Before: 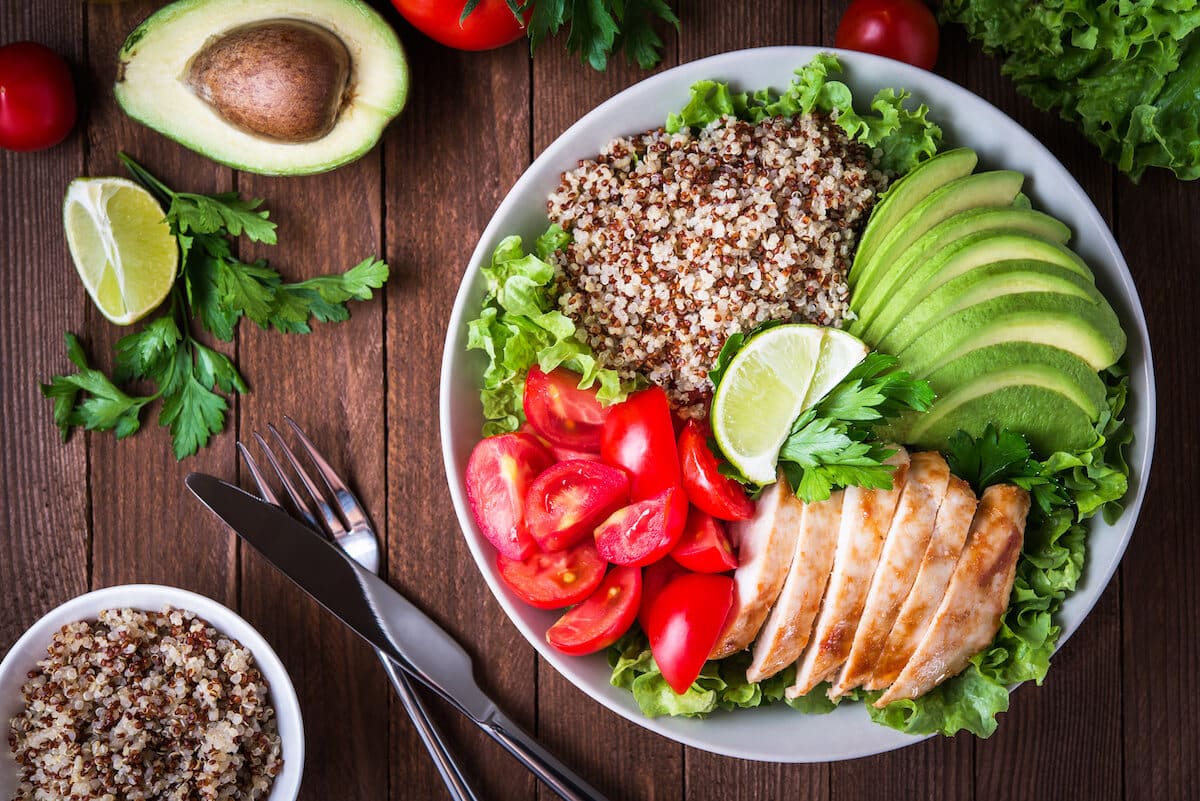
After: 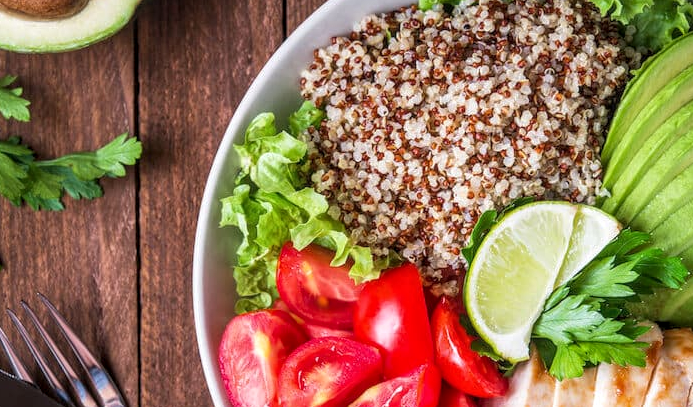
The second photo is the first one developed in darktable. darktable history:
crop: left 20.657%, top 15.368%, right 21.587%, bottom 33.809%
local contrast: on, module defaults
shadows and highlights: shadows 24.87, highlights -23.51
